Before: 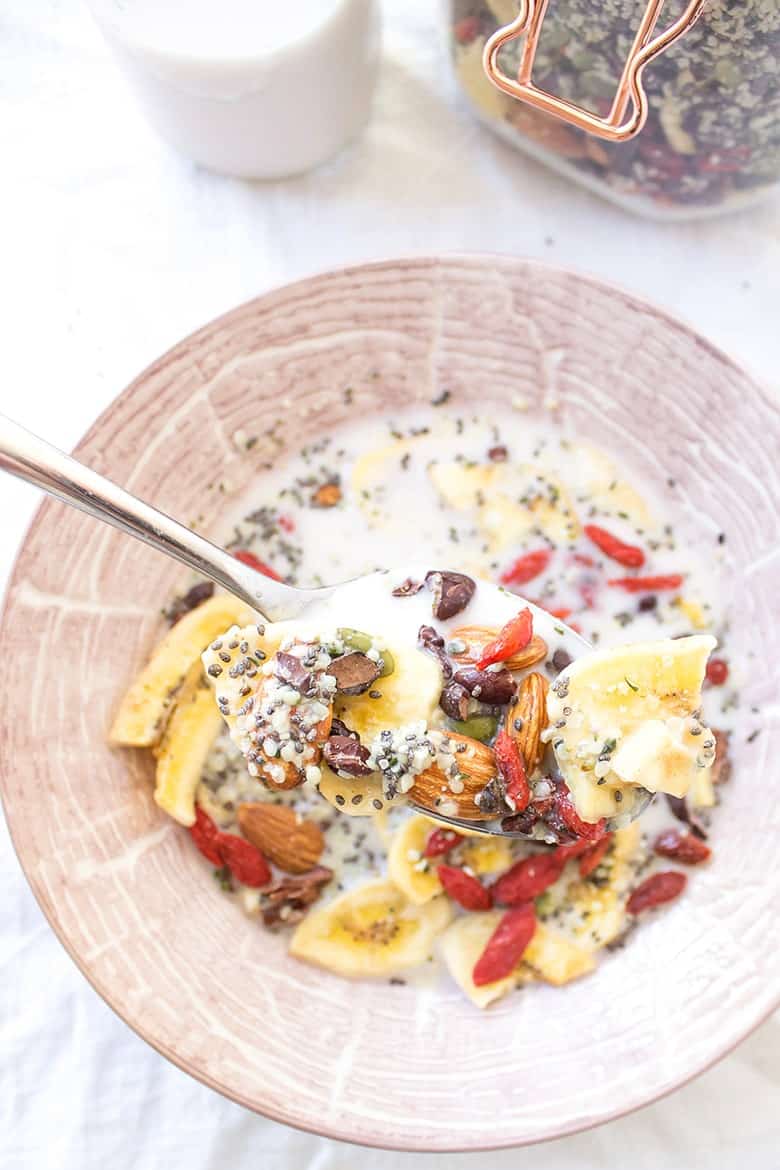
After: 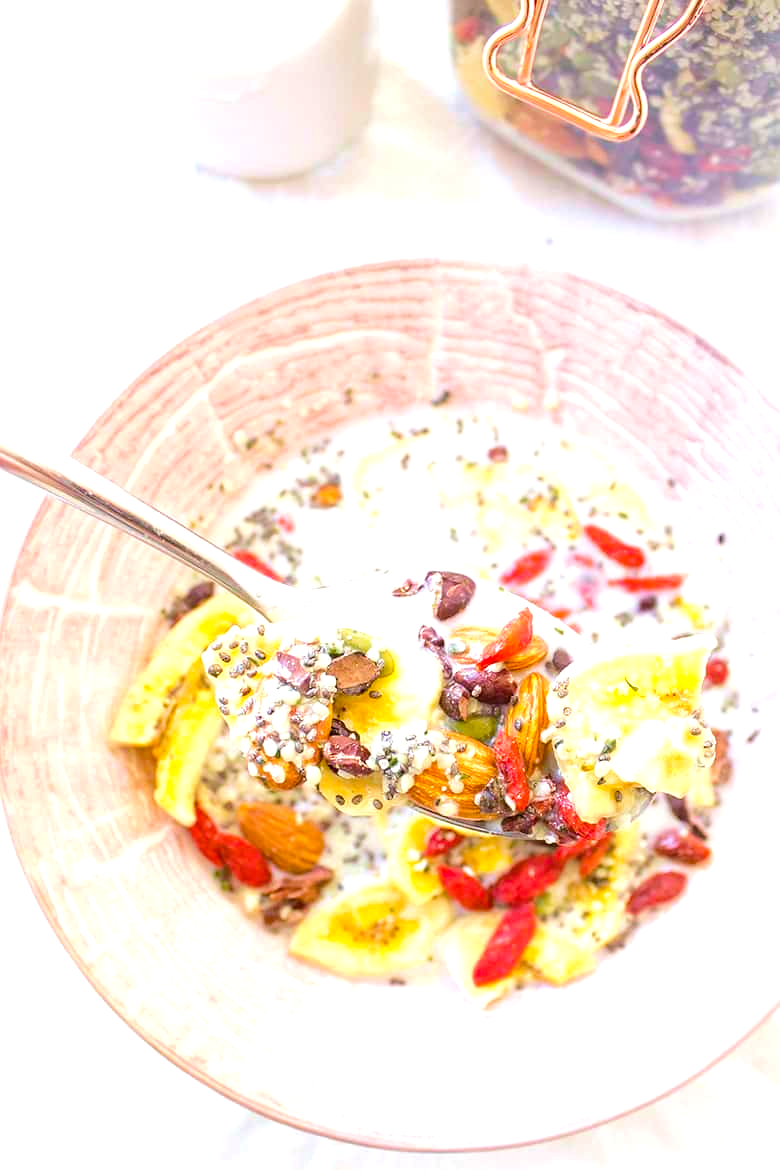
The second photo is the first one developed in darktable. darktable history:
exposure: black level correction 0.001, exposure 0.5 EV, compensate exposure bias true, compensate highlight preservation false
velvia: on, module defaults
color balance rgb: perceptual saturation grading › global saturation 25%, perceptual brilliance grading › mid-tones 10%, perceptual brilliance grading › shadows 15%, global vibrance 20%
